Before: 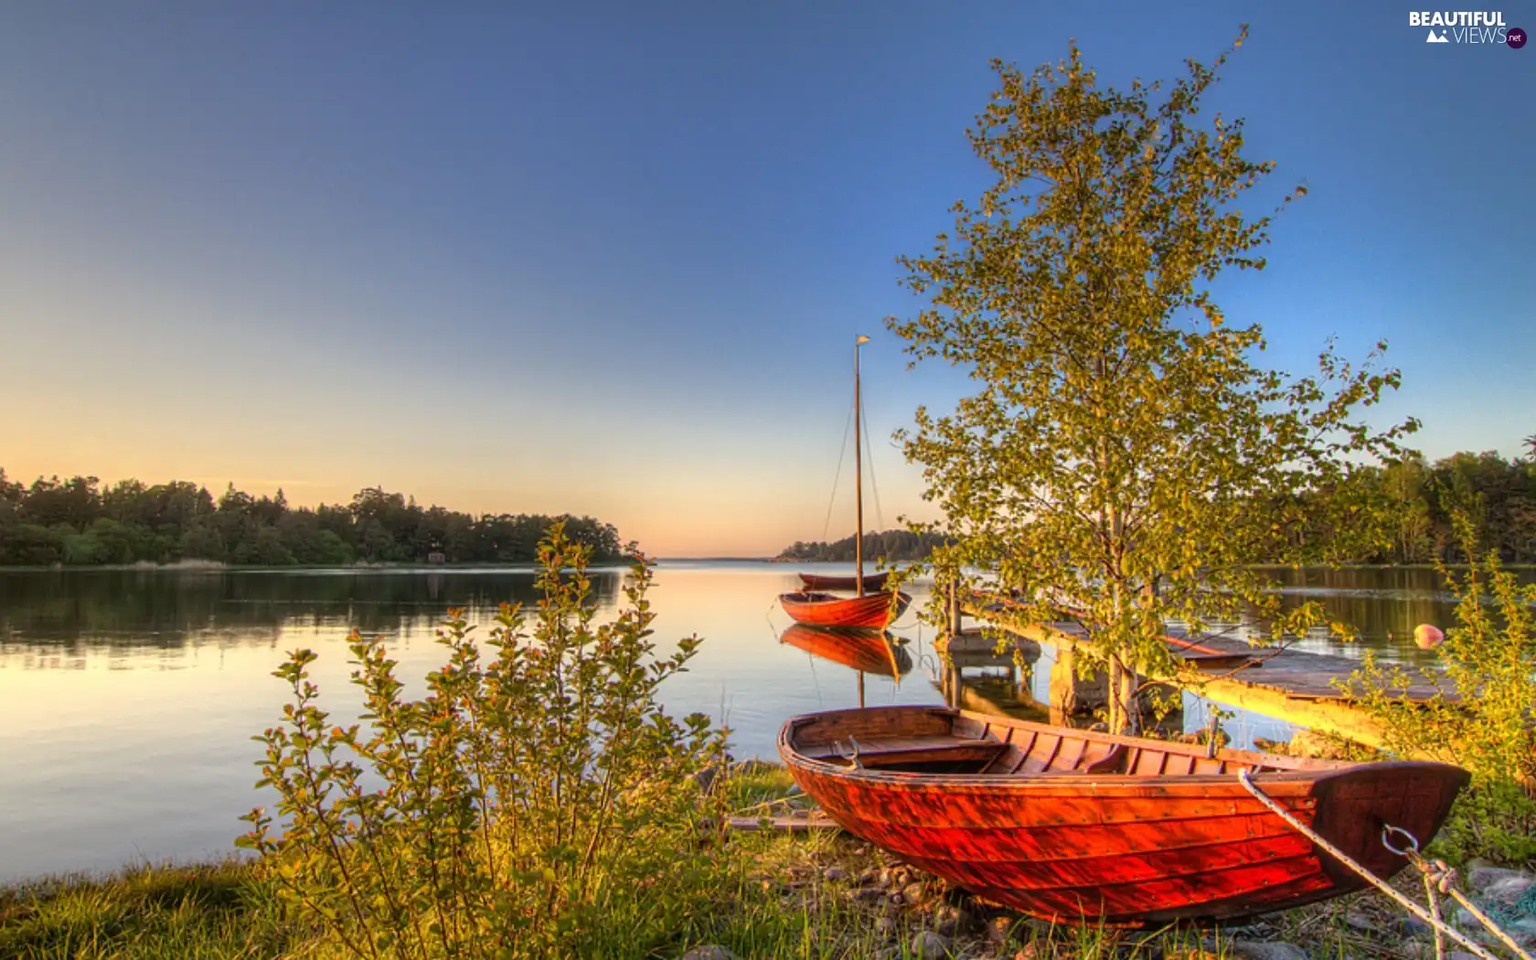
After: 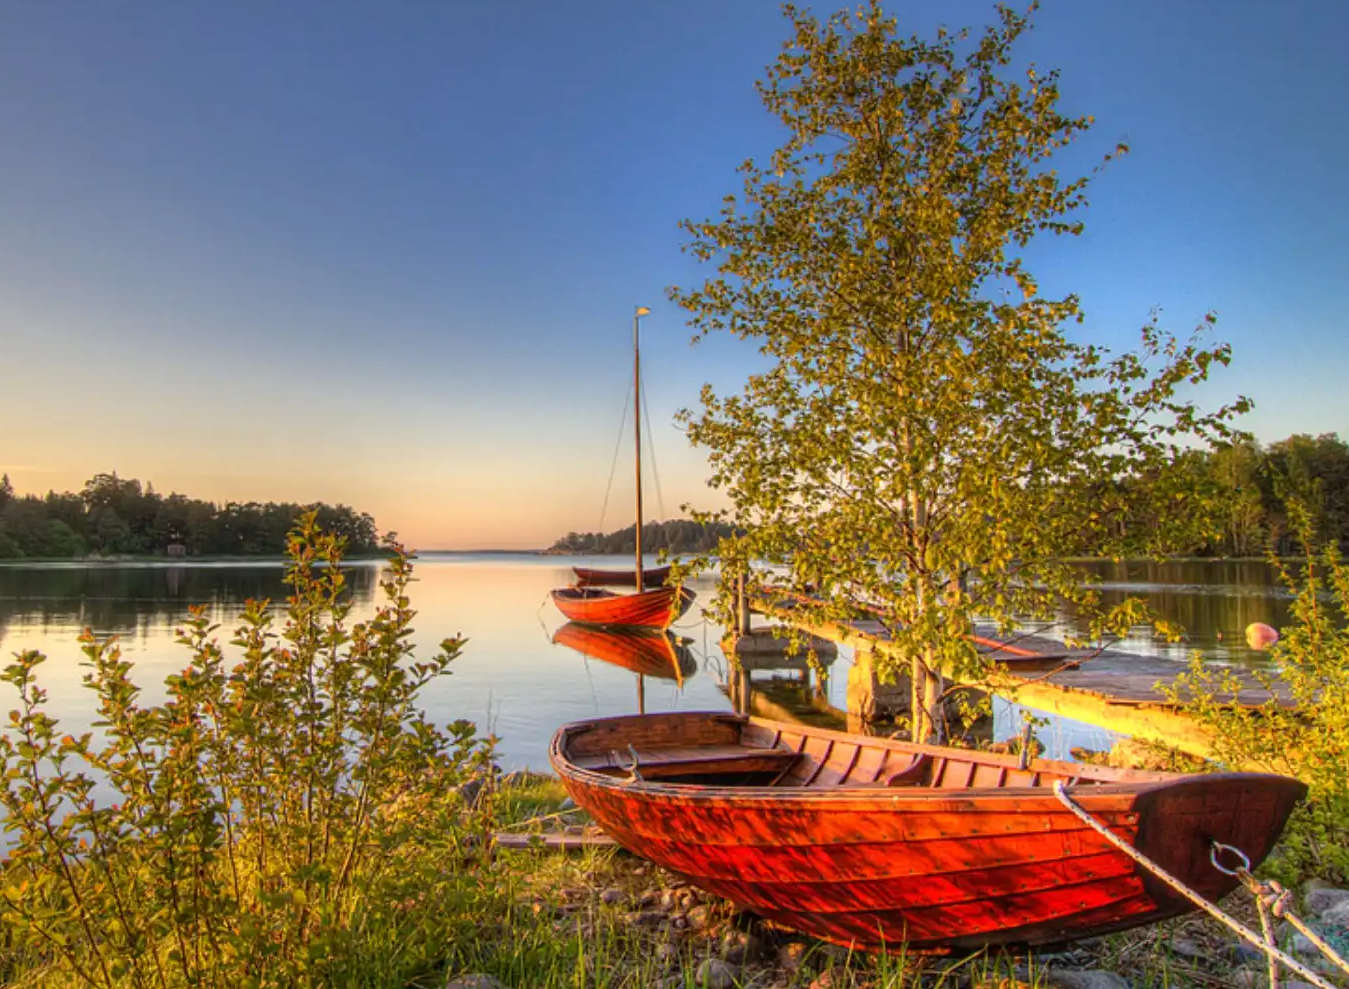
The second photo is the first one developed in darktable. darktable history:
crop and rotate: left 17.959%, top 5.771%, right 1.742%
bloom: size 15%, threshold 97%, strength 7%
